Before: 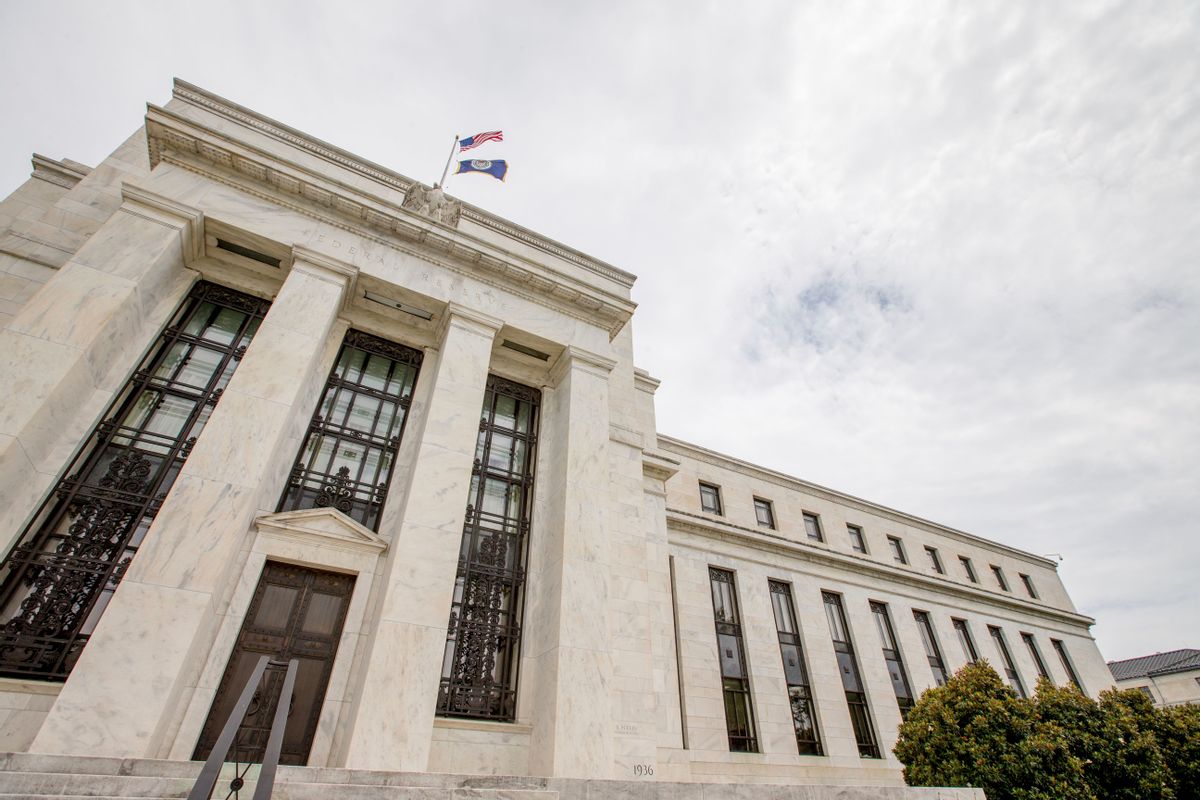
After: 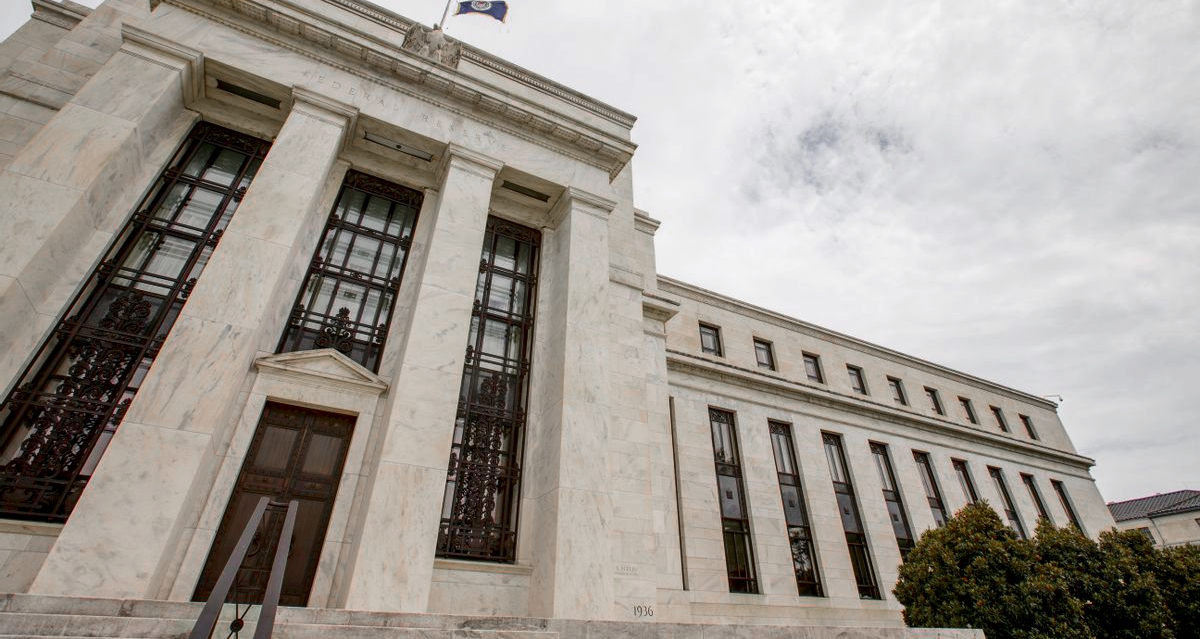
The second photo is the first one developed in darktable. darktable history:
crop and rotate: top 20.035%
contrast brightness saturation: contrast 0.069, brightness -0.129, saturation 0.056
color zones: curves: ch0 [(0, 0.48) (0.209, 0.398) (0.305, 0.332) (0.429, 0.493) (0.571, 0.5) (0.714, 0.5) (0.857, 0.5) (1, 0.48)]; ch1 [(0, 0.736) (0.143, 0.625) (0.225, 0.371) (0.429, 0.256) (0.571, 0.241) (0.714, 0.213) (0.857, 0.48) (1, 0.736)]; ch2 [(0, 0.448) (0.143, 0.498) (0.286, 0.5) (0.429, 0.5) (0.571, 0.5) (0.714, 0.5) (0.857, 0.5) (1, 0.448)]
